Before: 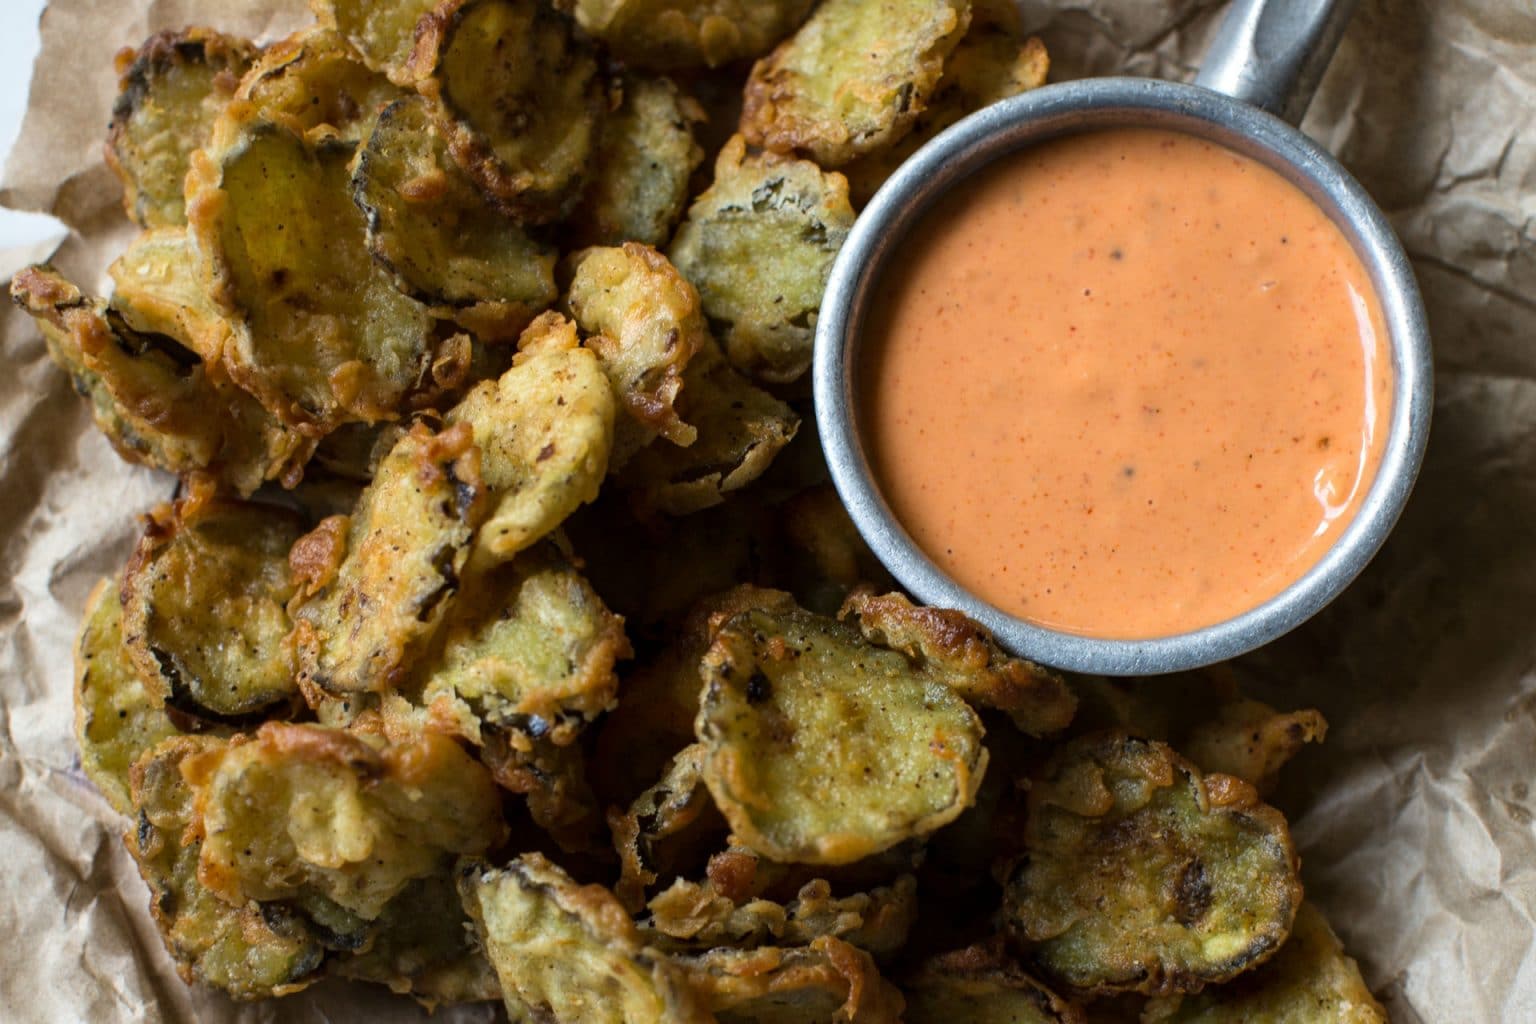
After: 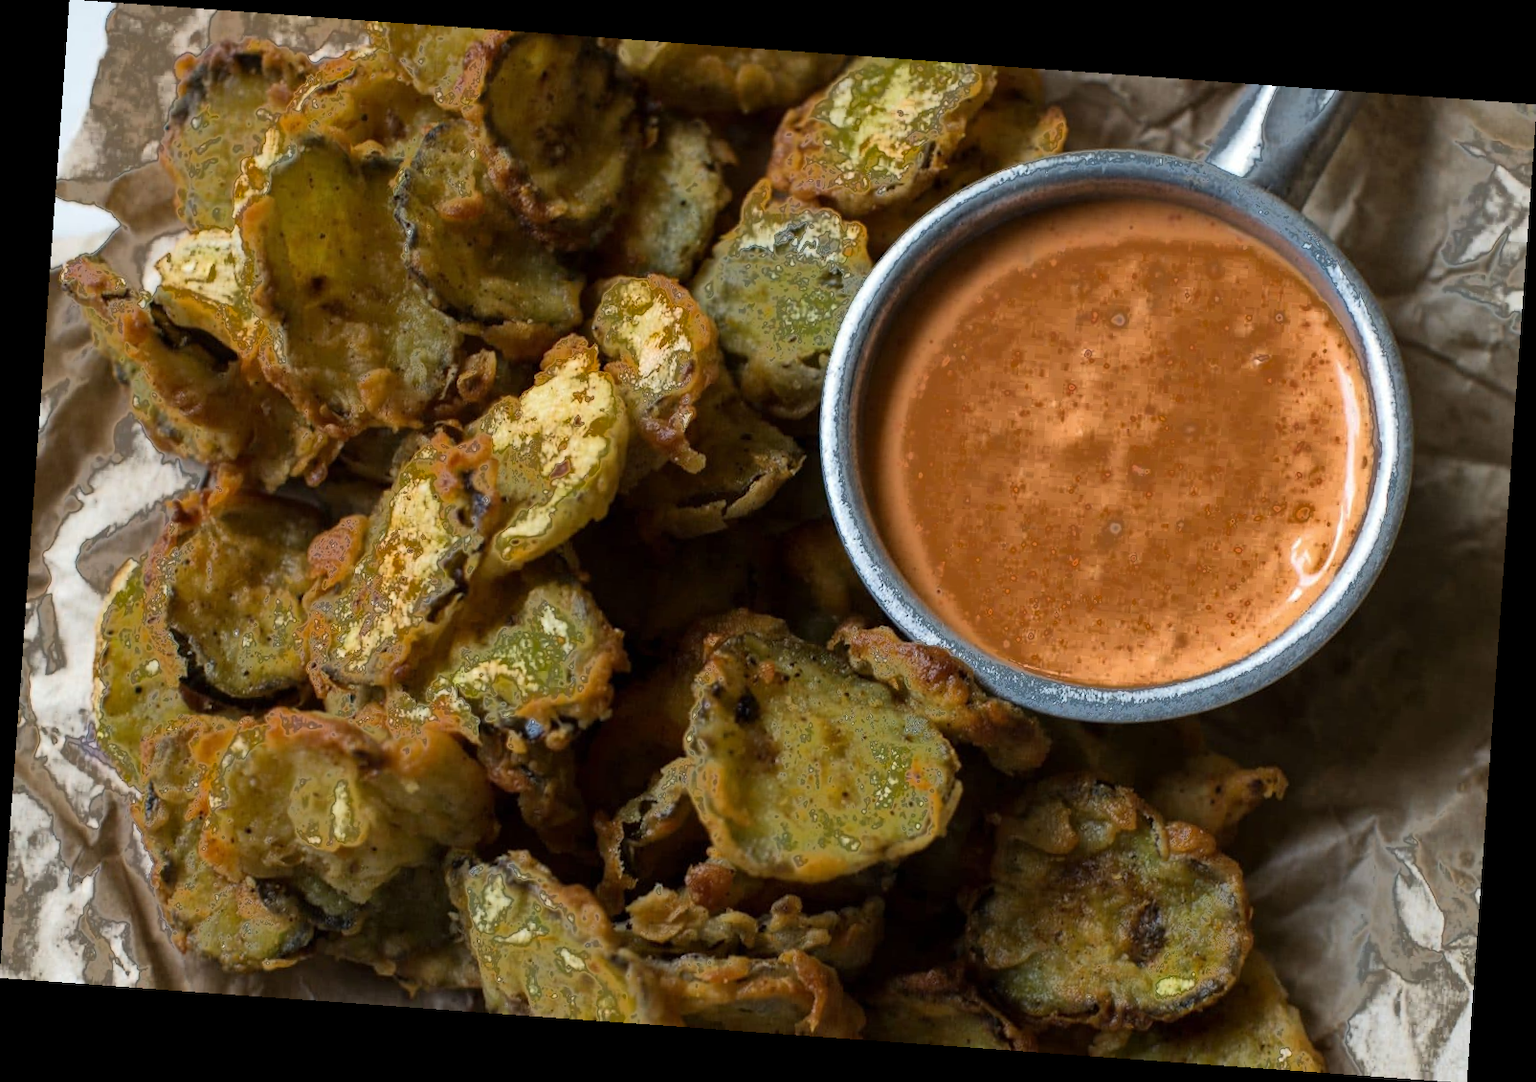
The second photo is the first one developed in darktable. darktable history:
fill light: exposure -0.73 EV, center 0.69, width 2.2
rotate and perspective: rotation 4.1°, automatic cropping off
